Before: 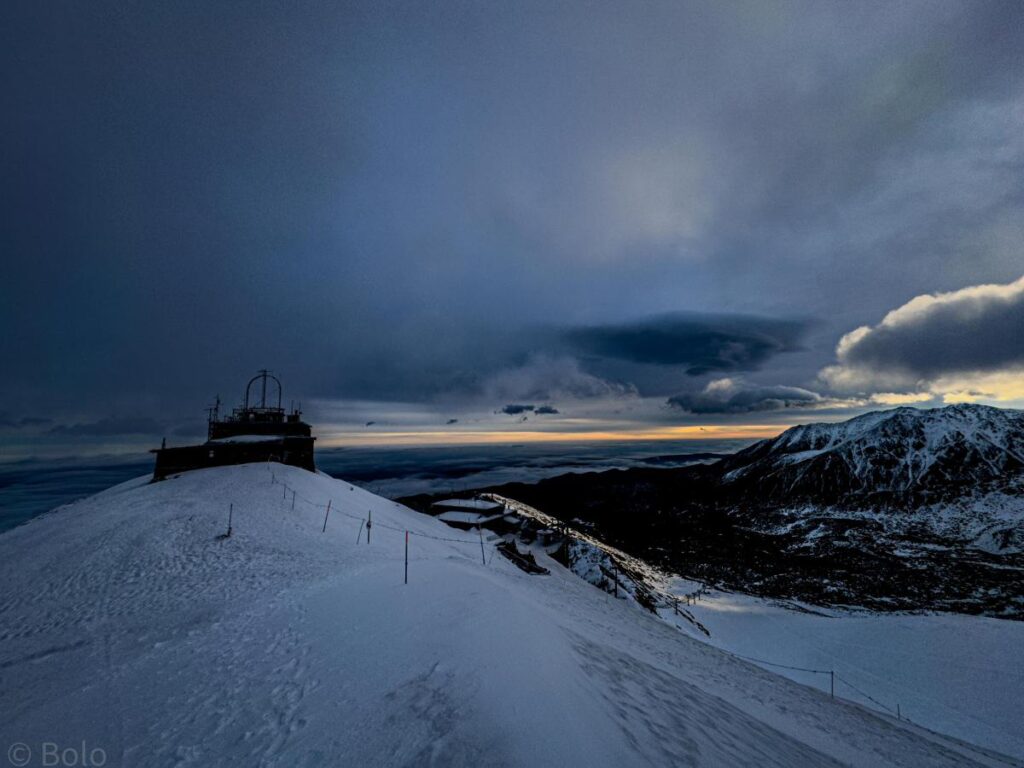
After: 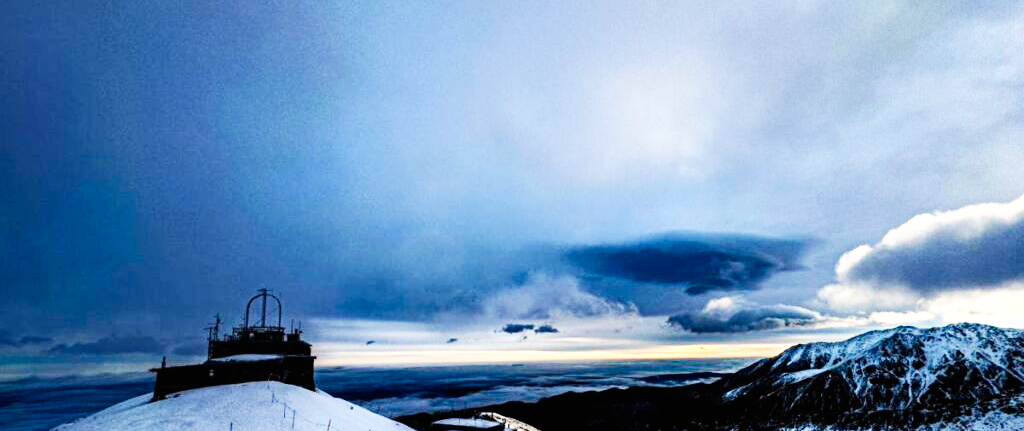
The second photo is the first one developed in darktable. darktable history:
base curve: curves: ch0 [(0, 0) (0.007, 0.004) (0.027, 0.03) (0.046, 0.07) (0.207, 0.54) (0.442, 0.872) (0.673, 0.972) (1, 1)], preserve colors none
exposure: black level correction 0, exposure 0.7 EV, compensate exposure bias true, compensate highlight preservation false
crop and rotate: top 10.605%, bottom 33.274%
